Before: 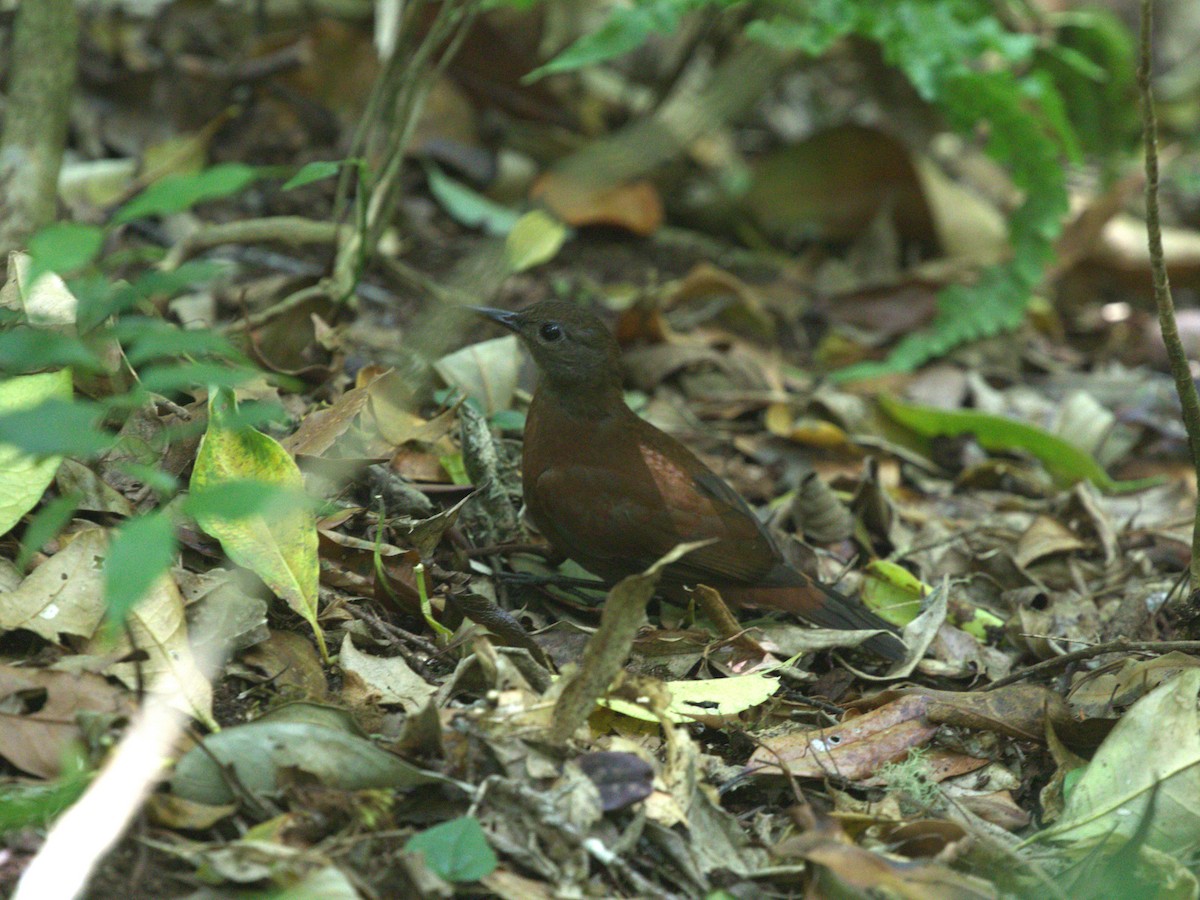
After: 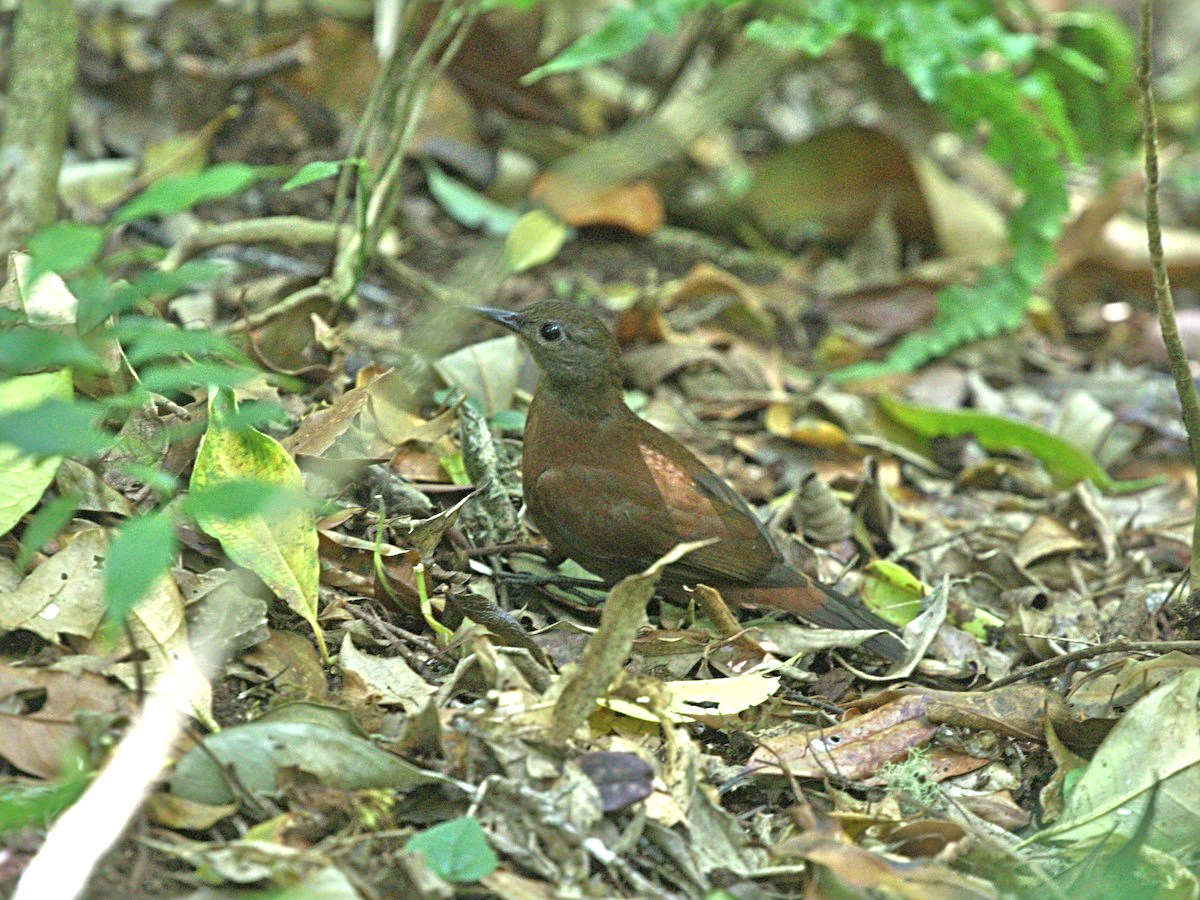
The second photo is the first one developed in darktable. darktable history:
local contrast: mode bilateral grid, contrast 20, coarseness 50, detail 120%, midtone range 0.2
sharpen: radius 4
exposure: exposure 0.2 EV, compensate highlight preservation false
tone equalizer: -7 EV 0.15 EV, -6 EV 0.6 EV, -5 EV 1.15 EV, -4 EV 1.33 EV, -3 EV 1.15 EV, -2 EV 0.6 EV, -1 EV 0.15 EV, mask exposure compensation -0.5 EV
